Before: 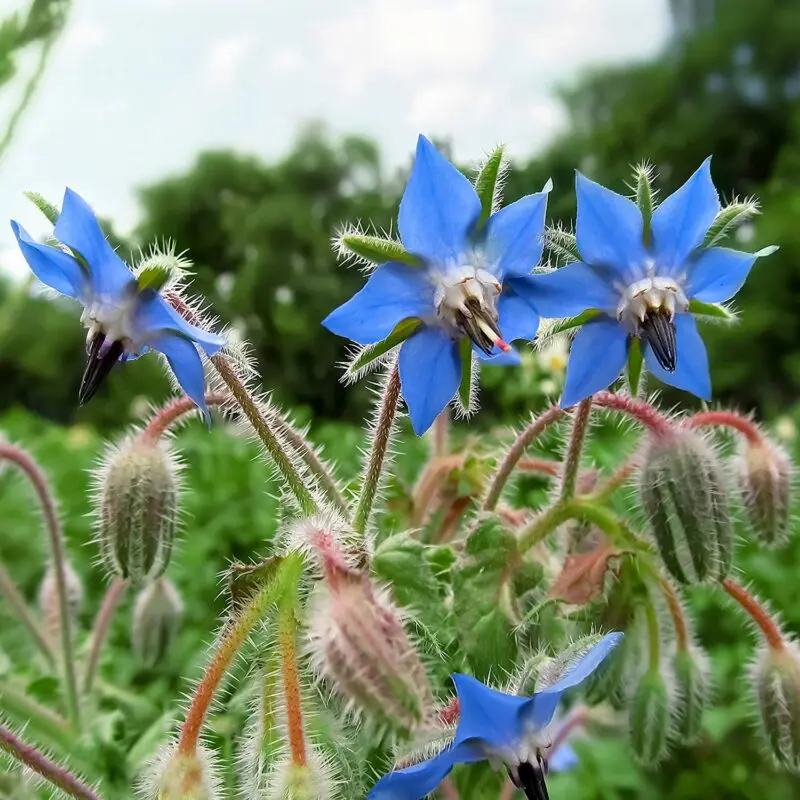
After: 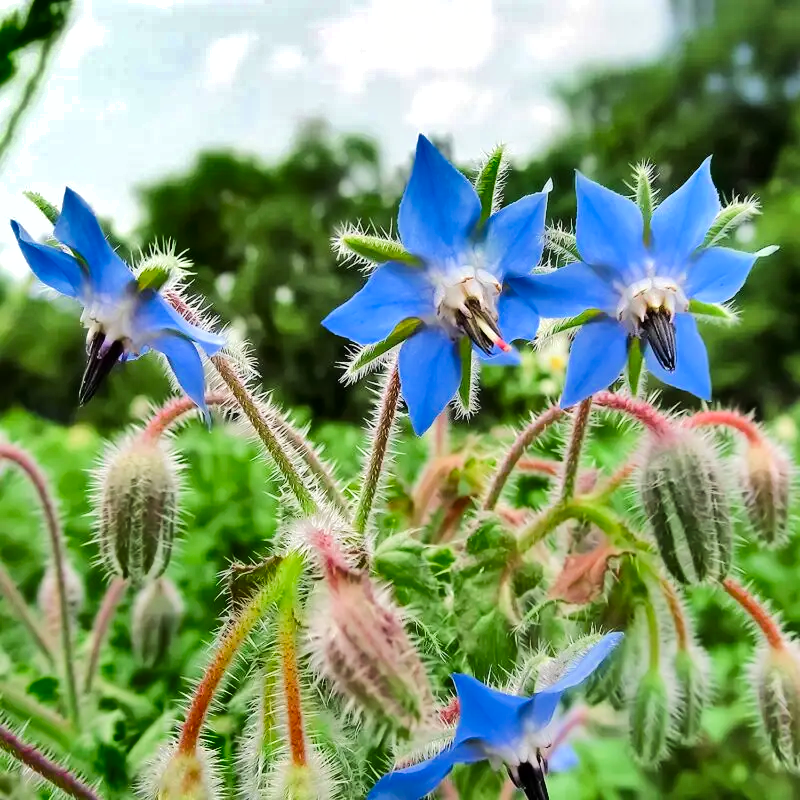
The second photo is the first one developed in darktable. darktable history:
shadows and highlights: shadows 19.28, highlights -83.18, highlights color adjustment 42.06%, soften with gaussian
tone equalizer: -7 EV 0.152 EV, -6 EV 0.633 EV, -5 EV 1.15 EV, -4 EV 1.29 EV, -3 EV 1.12 EV, -2 EV 0.6 EV, -1 EV 0.165 EV, edges refinement/feathering 500, mask exposure compensation -1.57 EV, preserve details no
